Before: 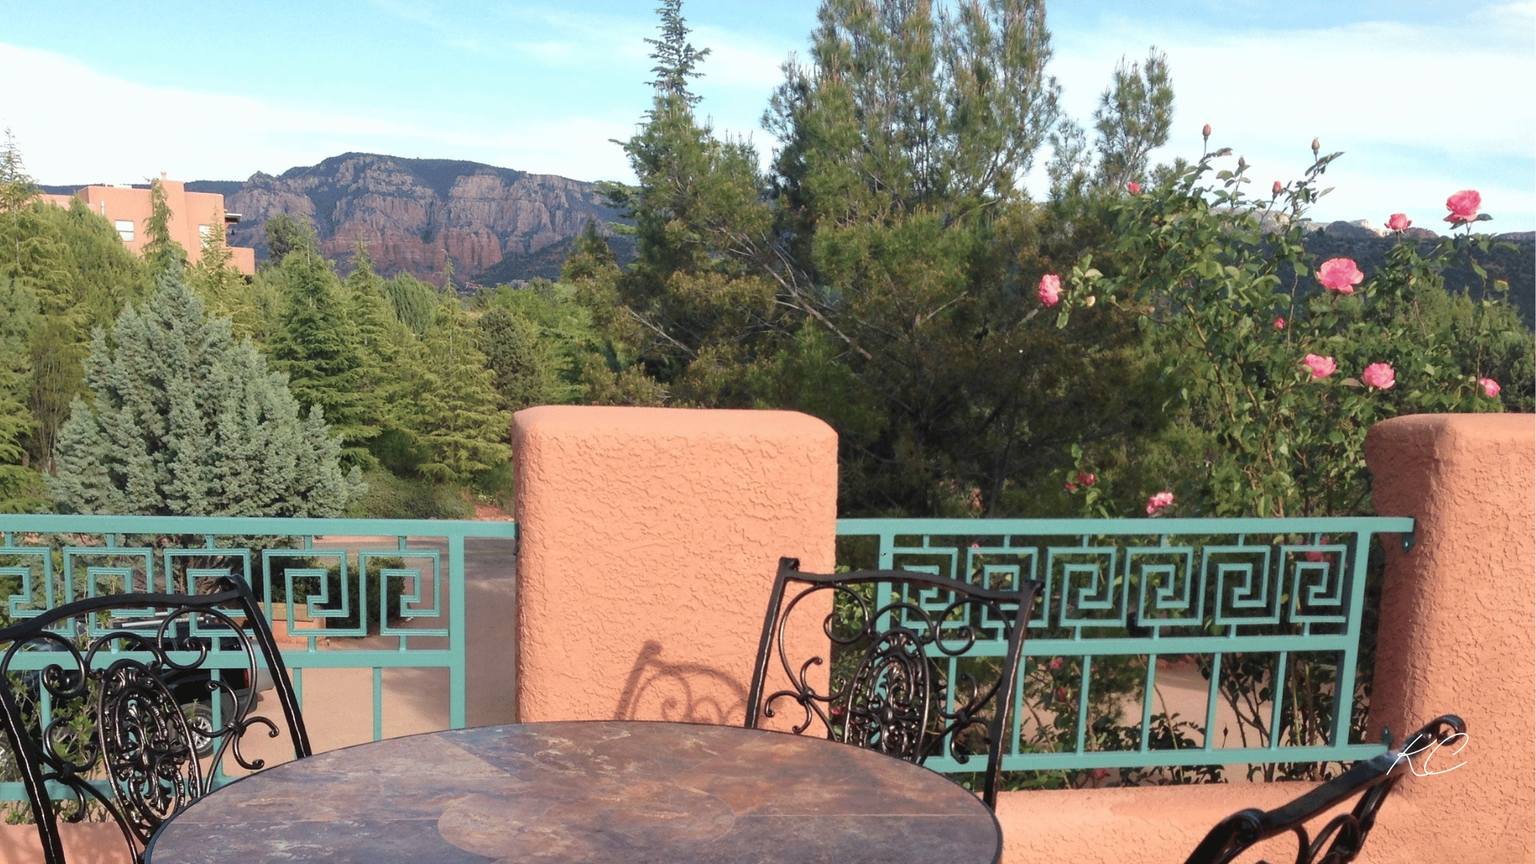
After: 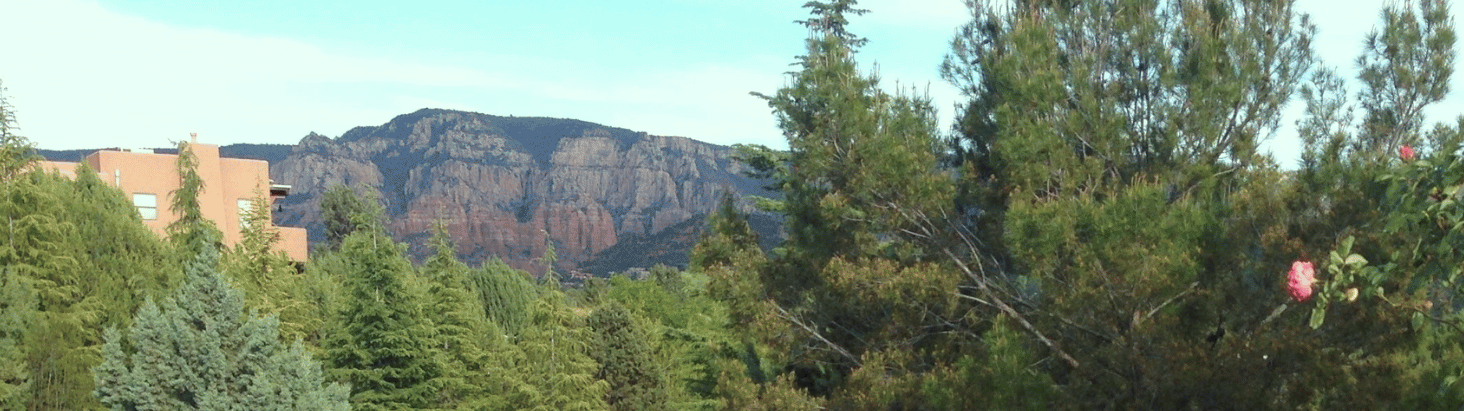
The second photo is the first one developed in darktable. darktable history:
color correction: highlights a* -8, highlights b* 3.1
crop: left 0.579%, top 7.627%, right 23.167%, bottom 54.275%
